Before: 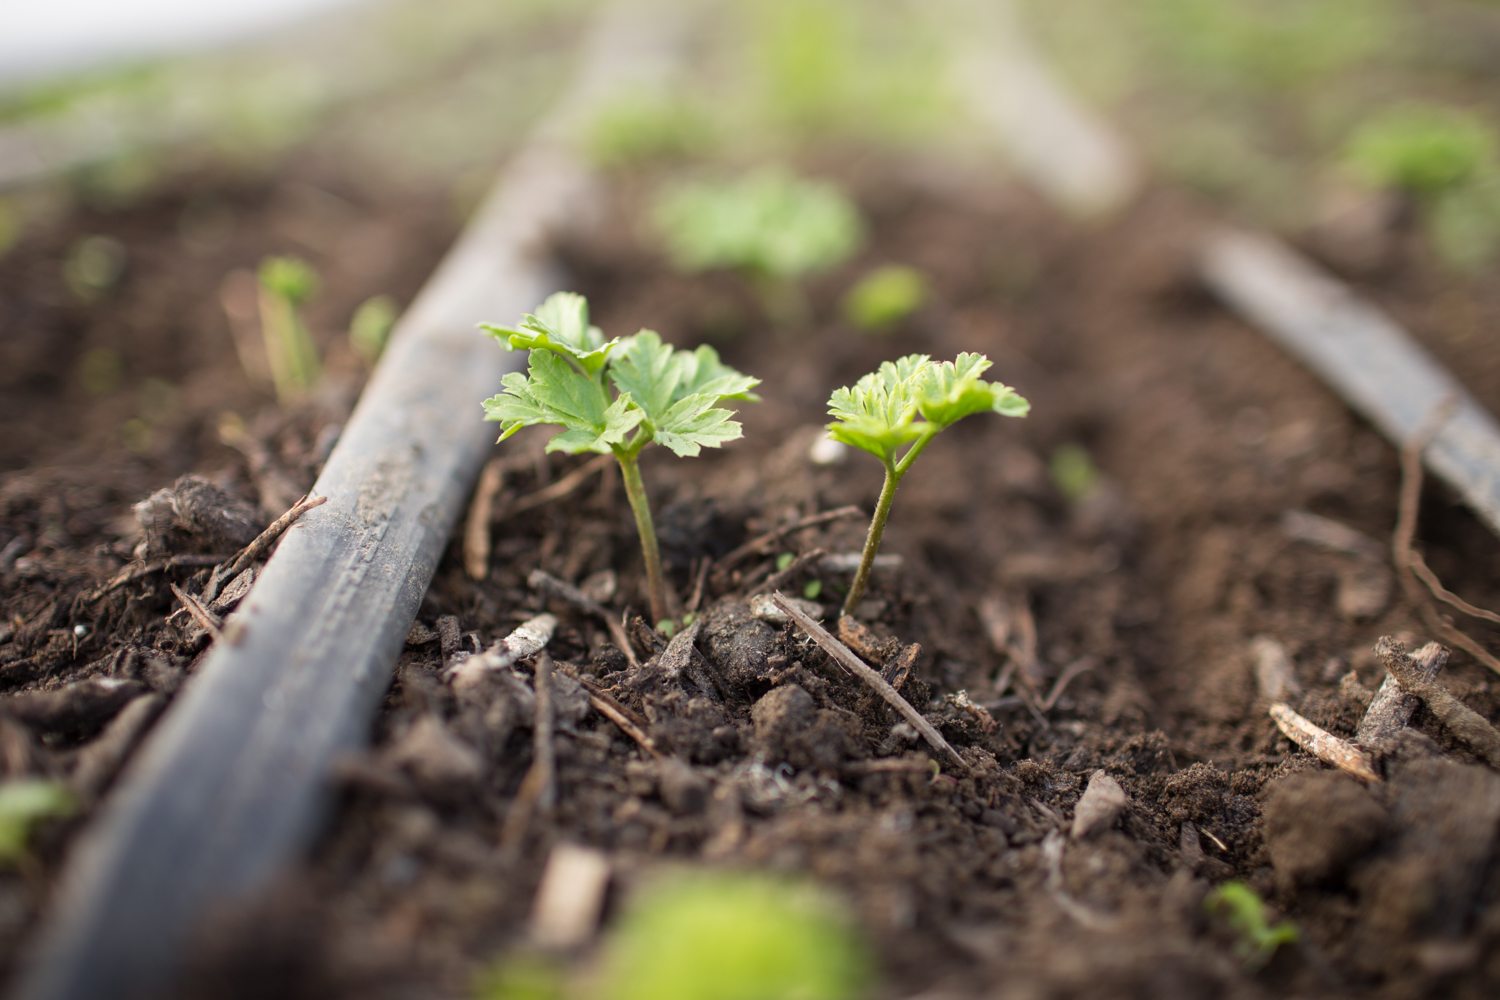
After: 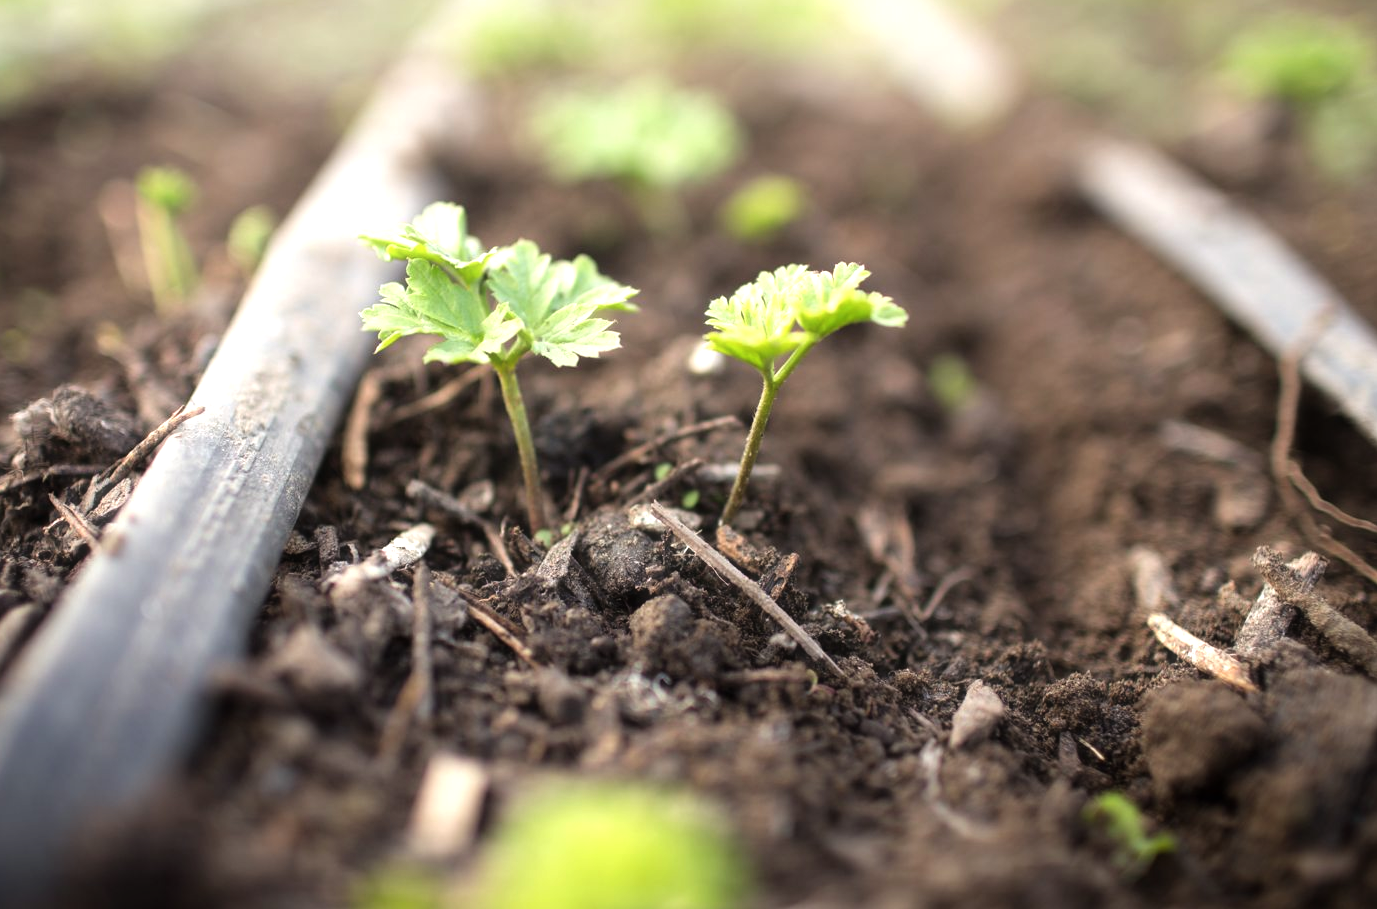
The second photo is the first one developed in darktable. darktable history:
haze removal: strength -0.082, distance 0.354, adaptive false
crop and rotate: left 8.191%, top 9.087%
tone equalizer: -8 EV -0.755 EV, -7 EV -0.707 EV, -6 EV -0.565 EV, -5 EV -0.388 EV, -3 EV 0.371 EV, -2 EV 0.6 EV, -1 EV 0.697 EV, +0 EV 0.757 EV, mask exposure compensation -0.493 EV
